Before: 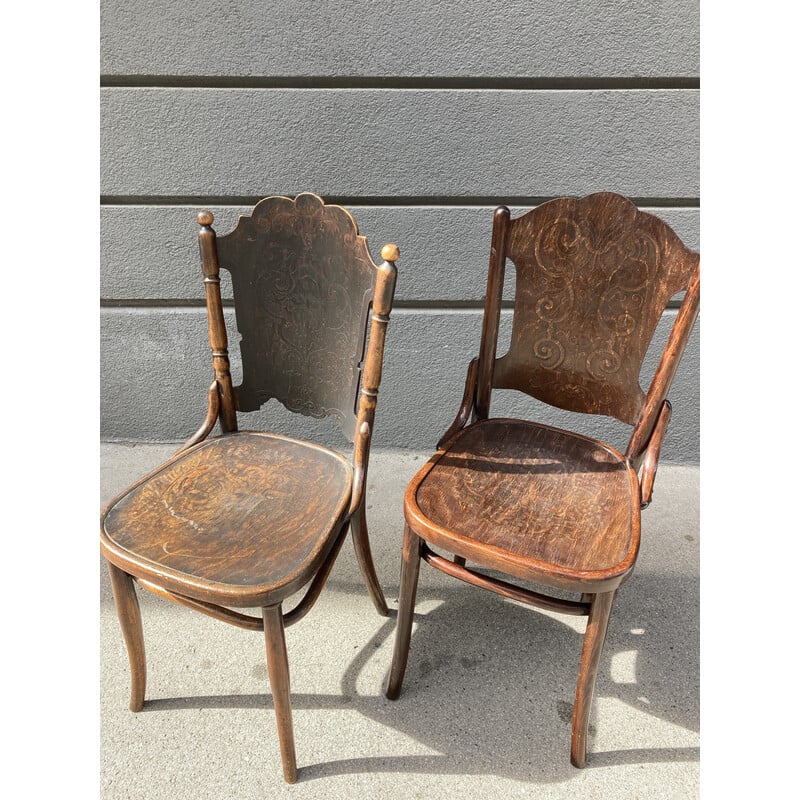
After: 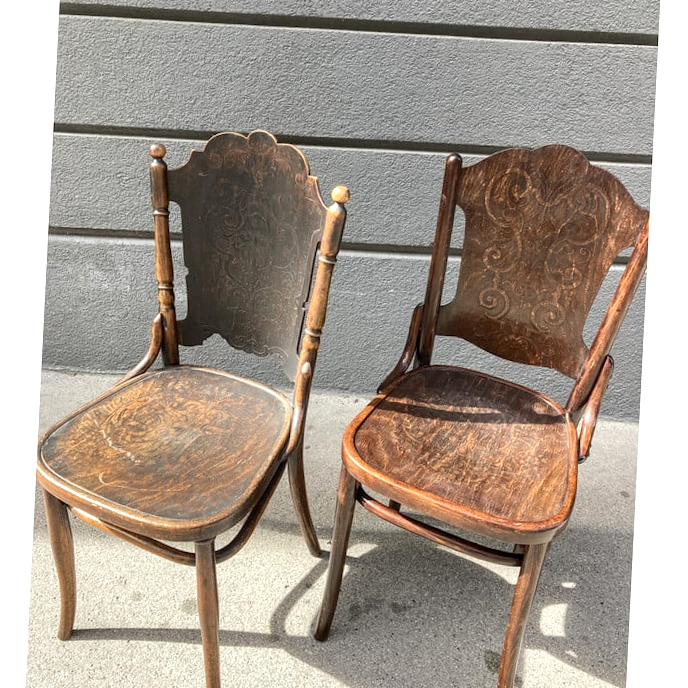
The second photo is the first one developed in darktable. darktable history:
local contrast: on, module defaults
crop and rotate: angle -2.85°, left 5.095%, top 5.231%, right 4.622%, bottom 4.588%
exposure: exposure 0.236 EV, compensate highlight preservation false
